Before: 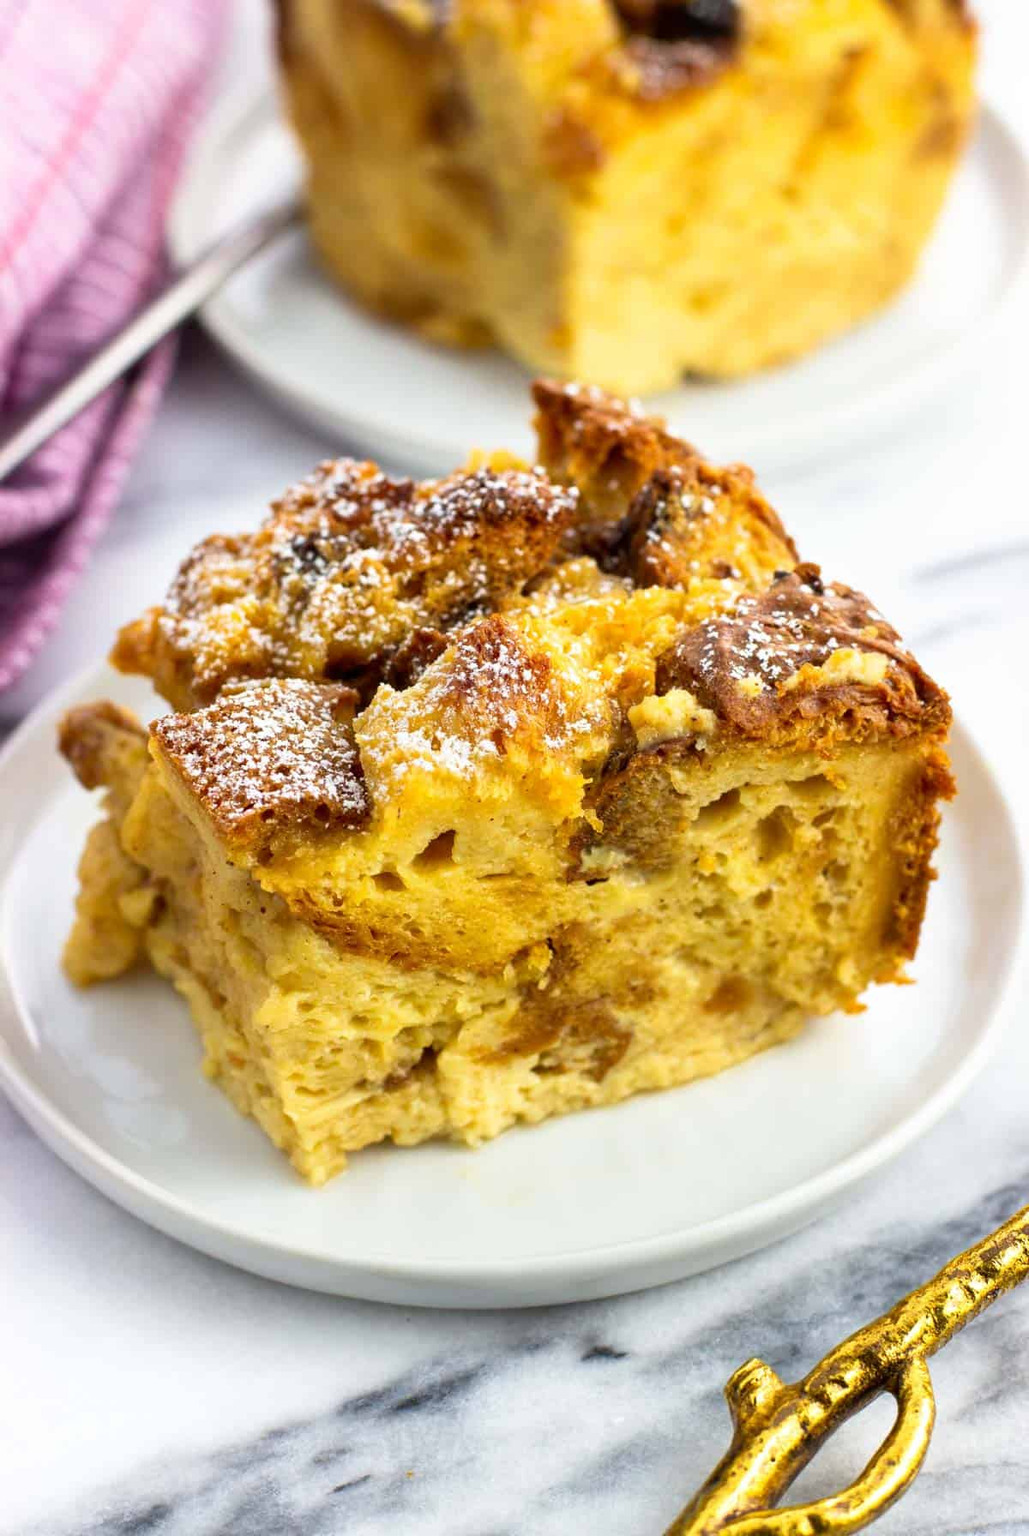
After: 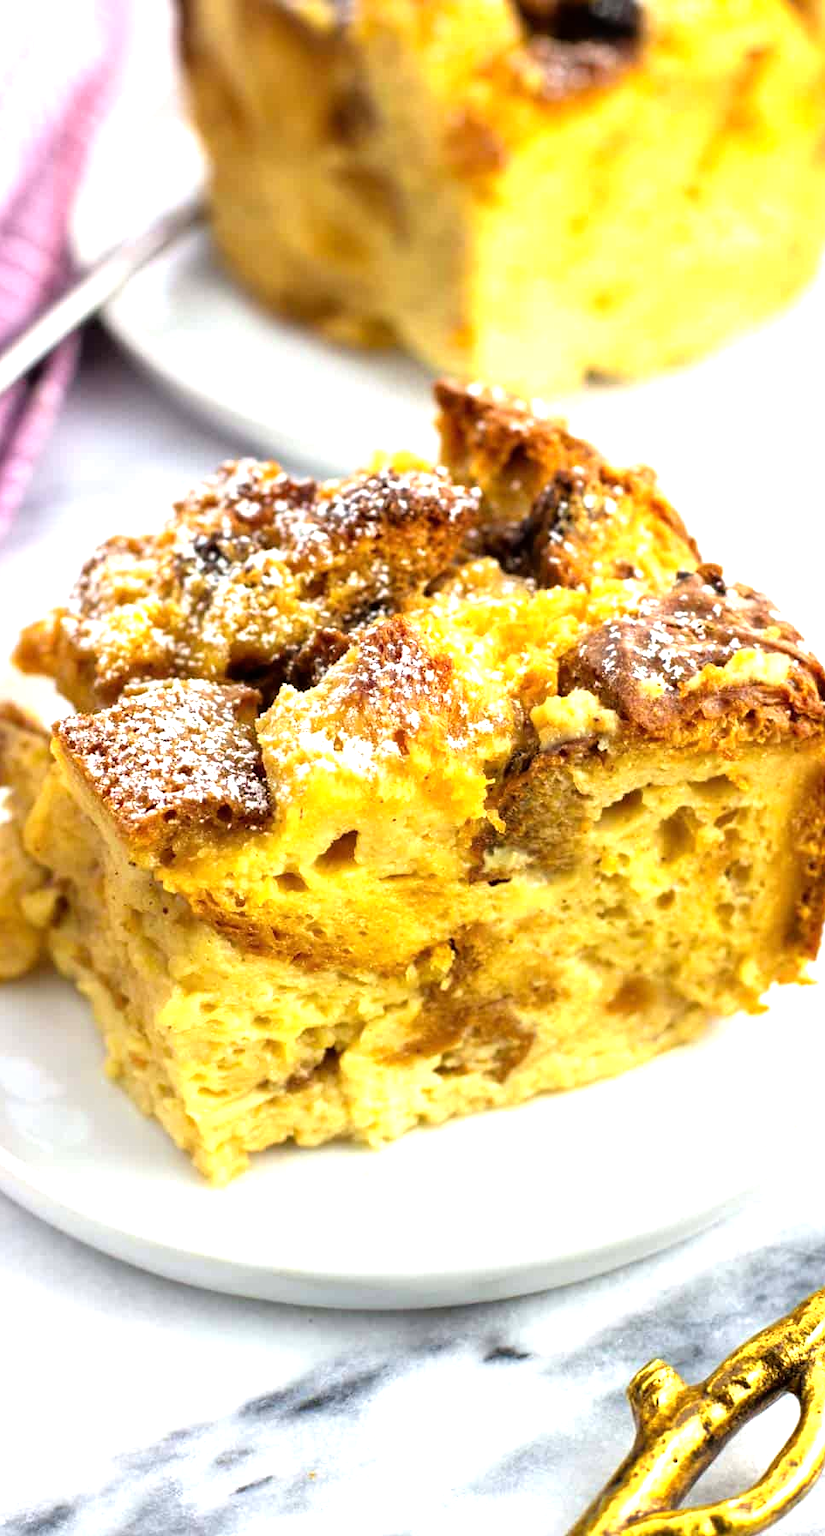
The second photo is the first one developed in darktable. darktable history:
crop and rotate: left 9.526%, right 10.255%
tone equalizer: -8 EV -0.718 EV, -7 EV -0.705 EV, -6 EV -0.561 EV, -5 EV -0.416 EV, -3 EV 0.403 EV, -2 EV 0.6 EV, -1 EV 0.684 EV, +0 EV 0.748 EV, mask exposure compensation -0.498 EV
